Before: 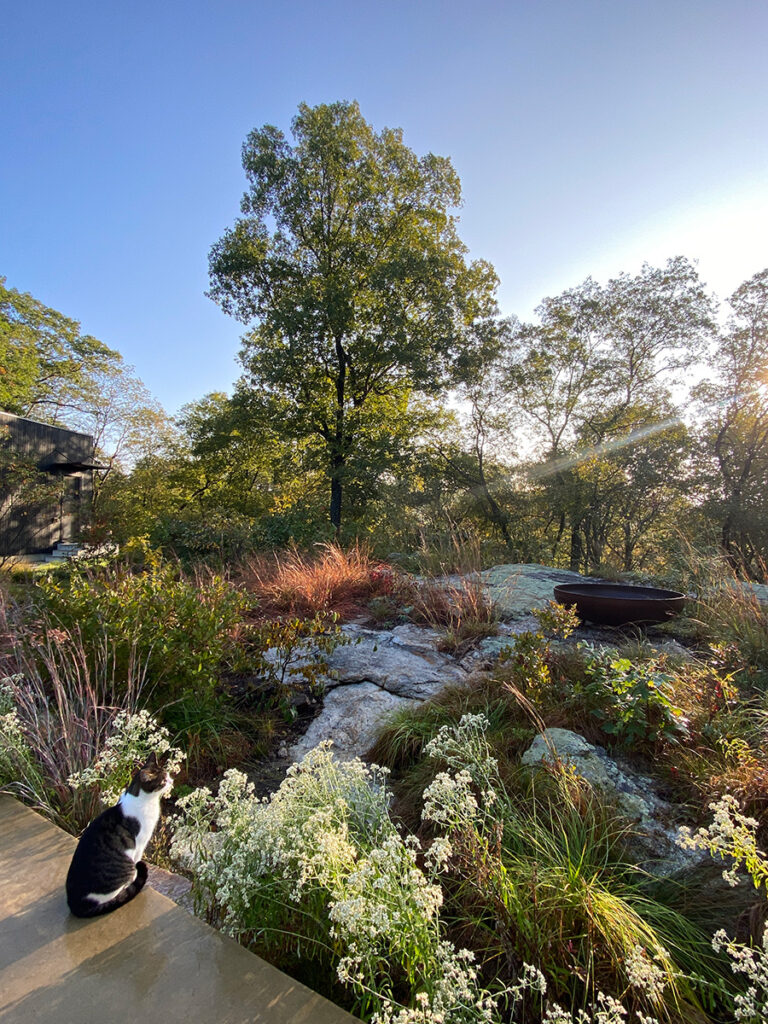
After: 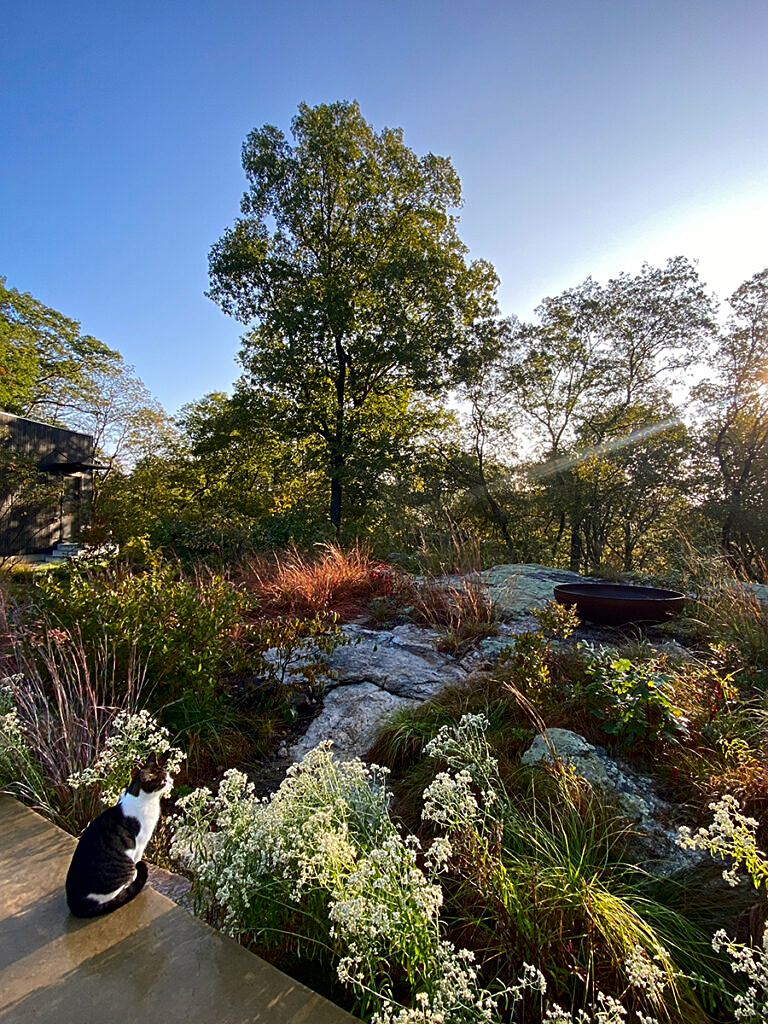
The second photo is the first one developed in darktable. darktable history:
contrast brightness saturation: contrast 0.068, brightness -0.136, saturation 0.115
sharpen: on, module defaults
